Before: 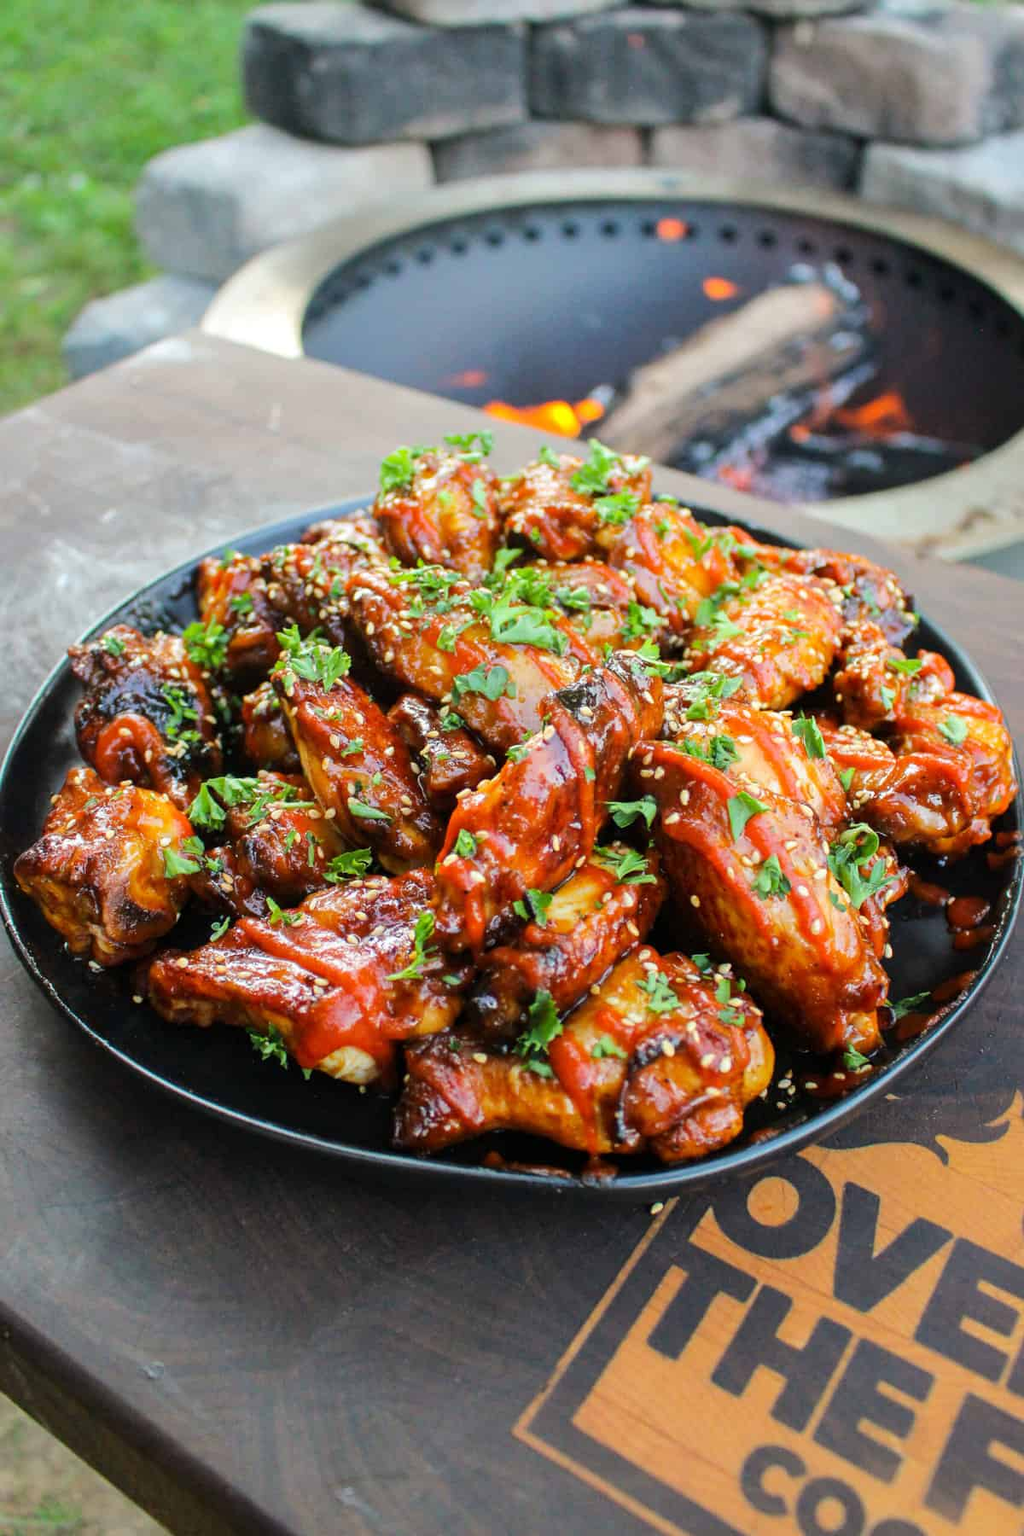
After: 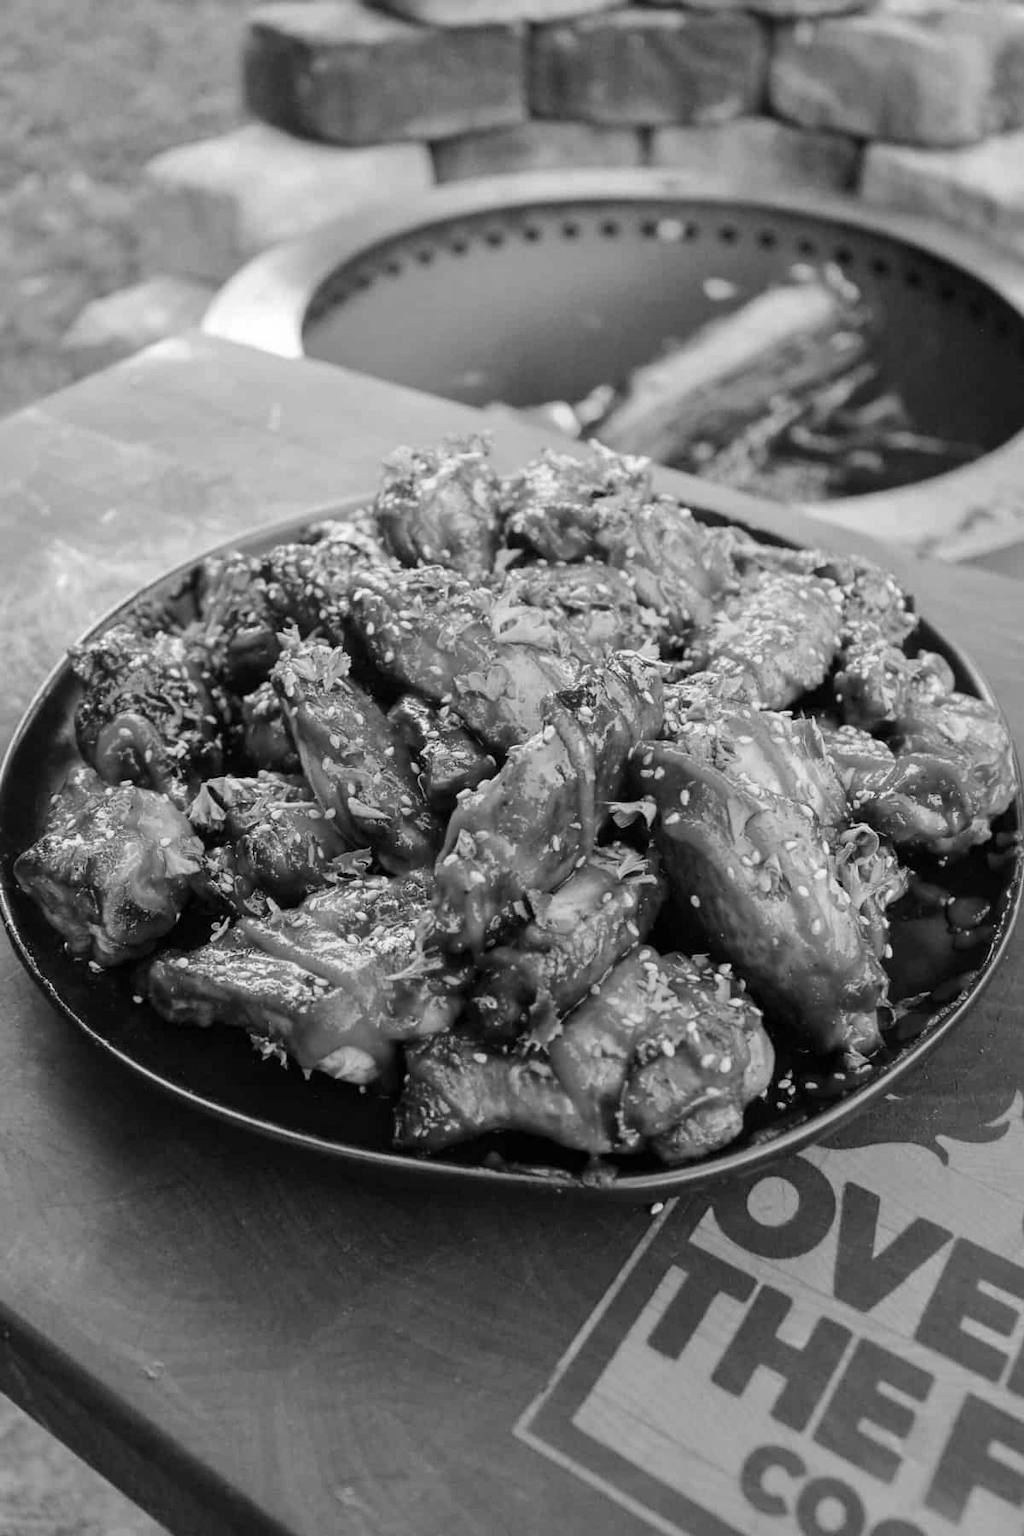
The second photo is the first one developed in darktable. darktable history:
color correction: highlights a* 9.03, highlights b* 8.71, shadows a* 40, shadows b* 40, saturation 0.8
monochrome: a -4.13, b 5.16, size 1
